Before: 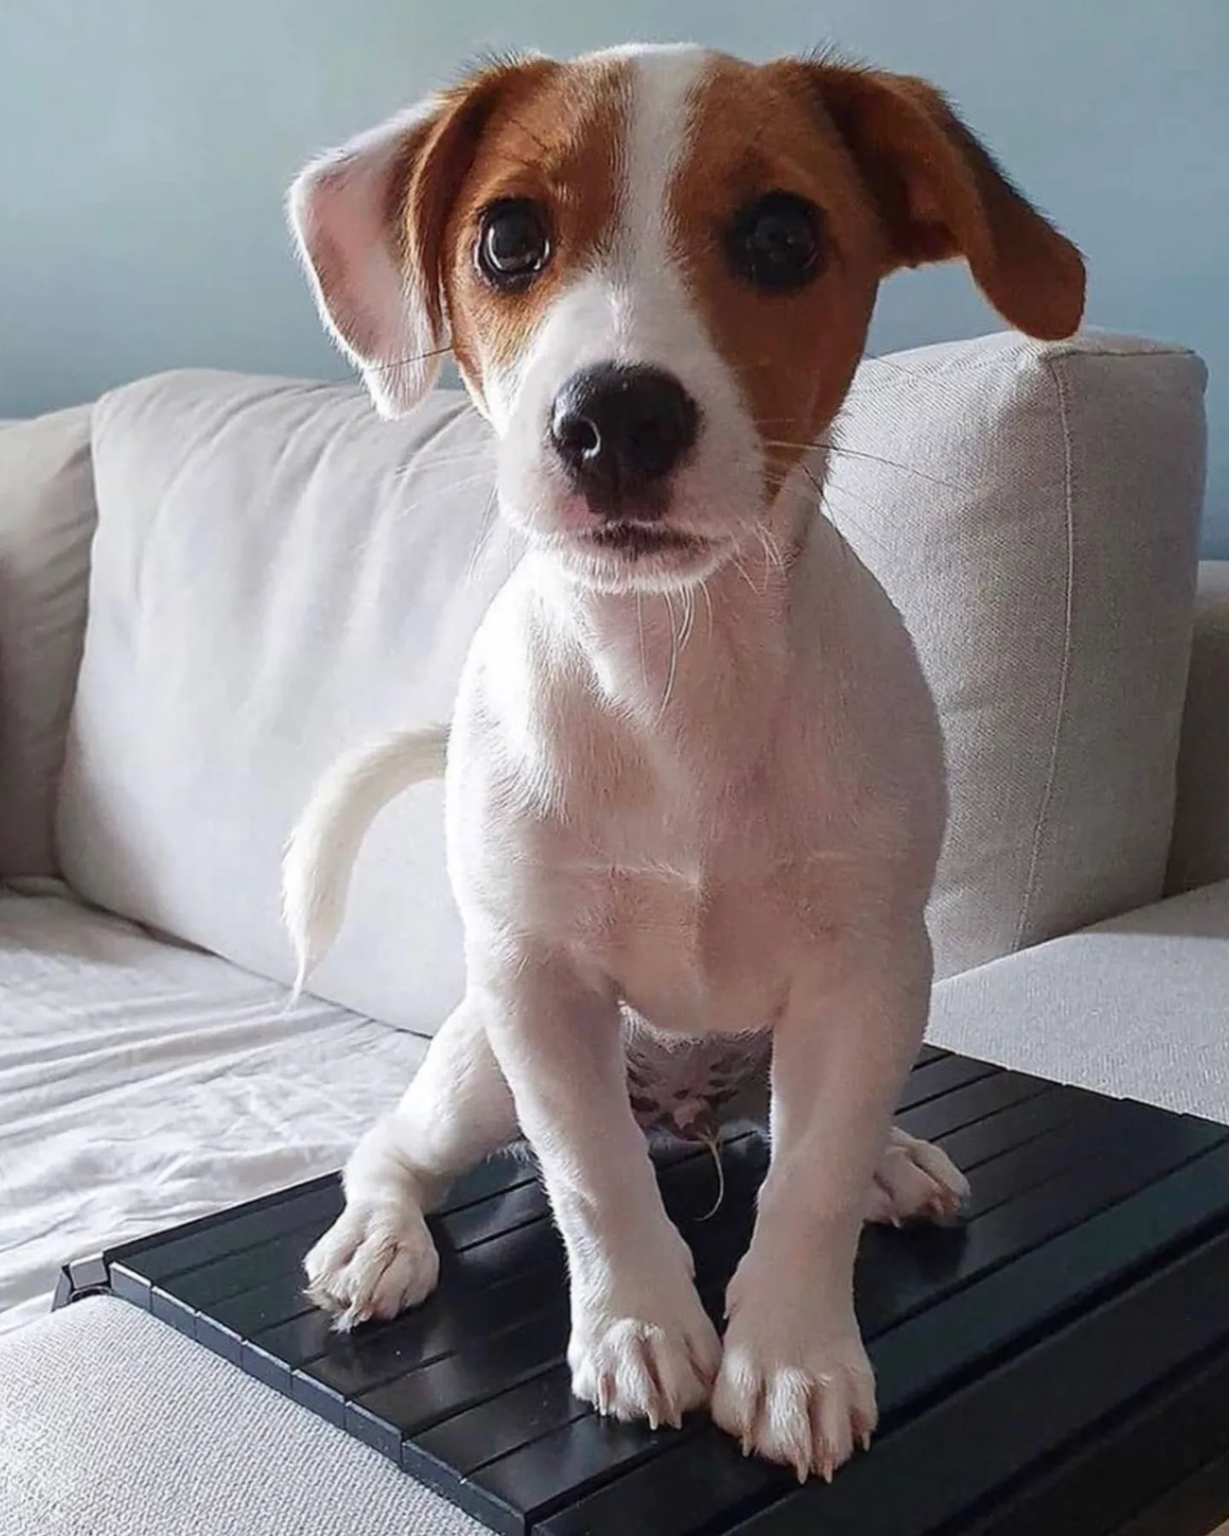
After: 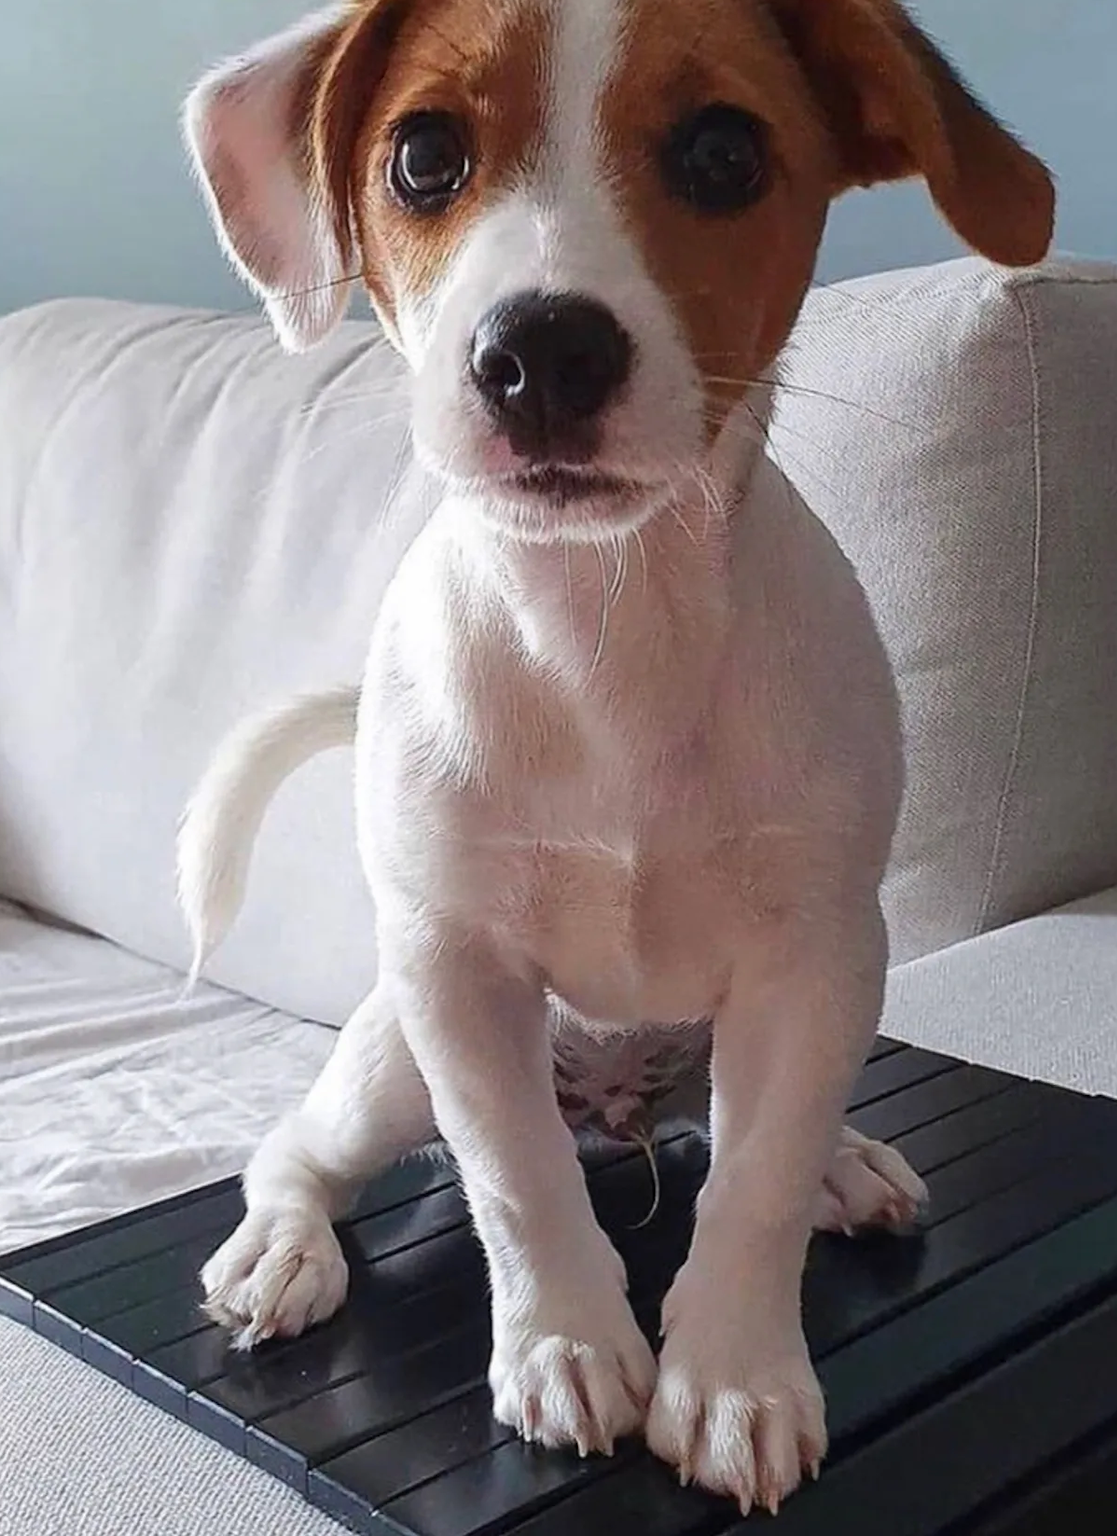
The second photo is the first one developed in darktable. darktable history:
crop: left 9.834%, top 6.332%, right 6.957%, bottom 2.154%
